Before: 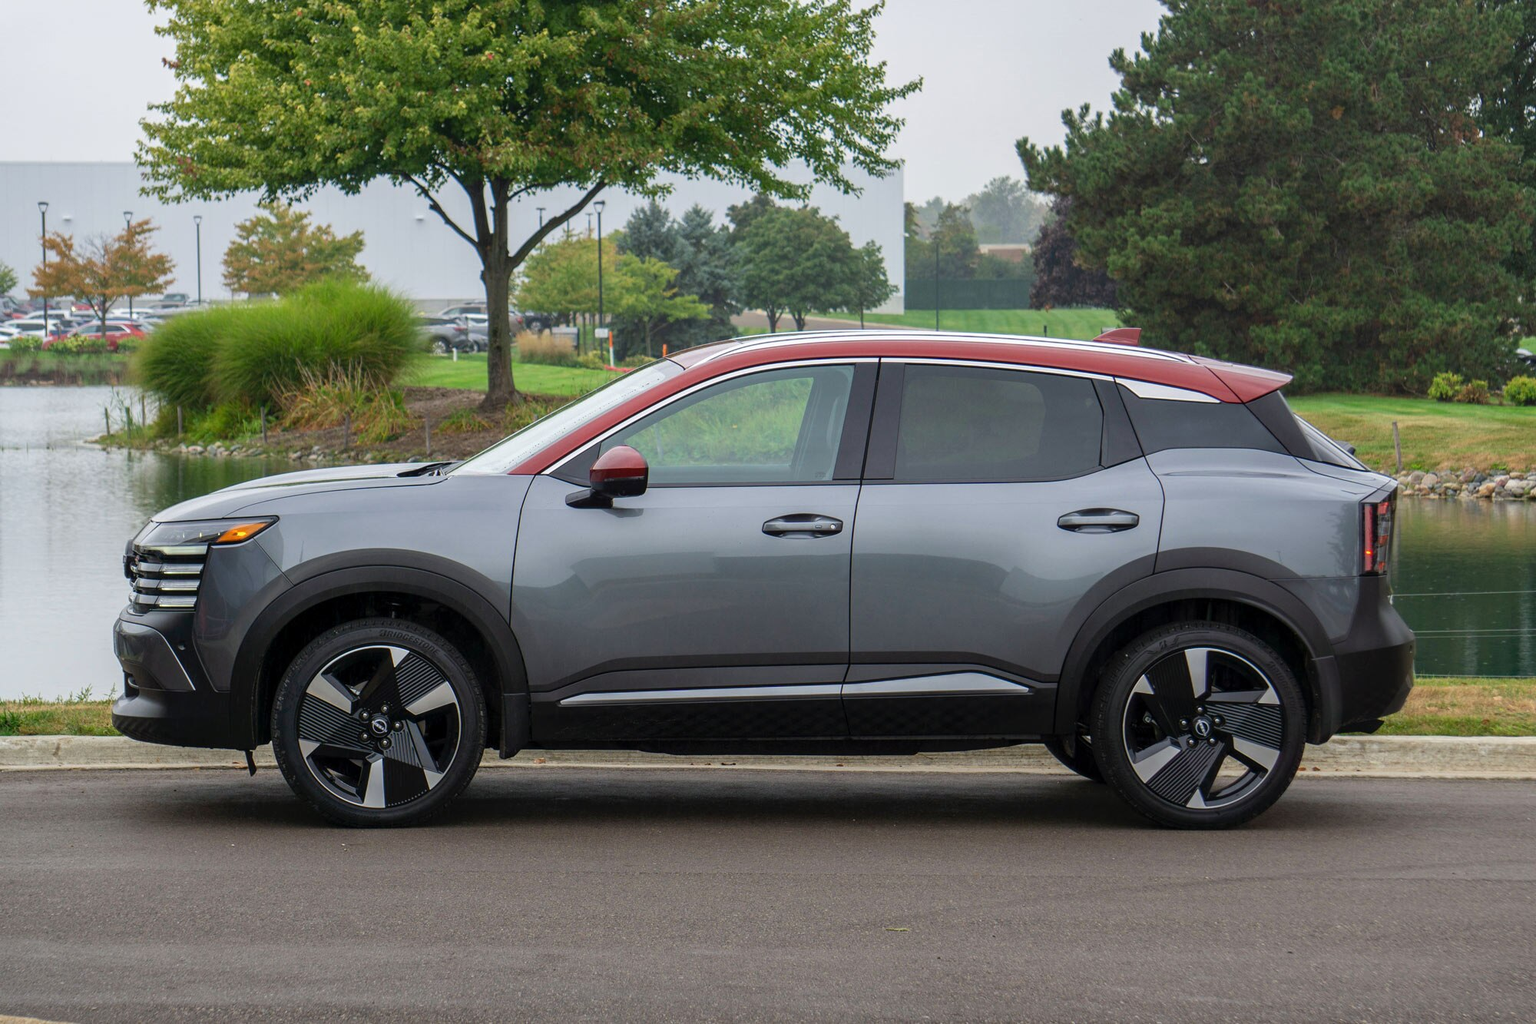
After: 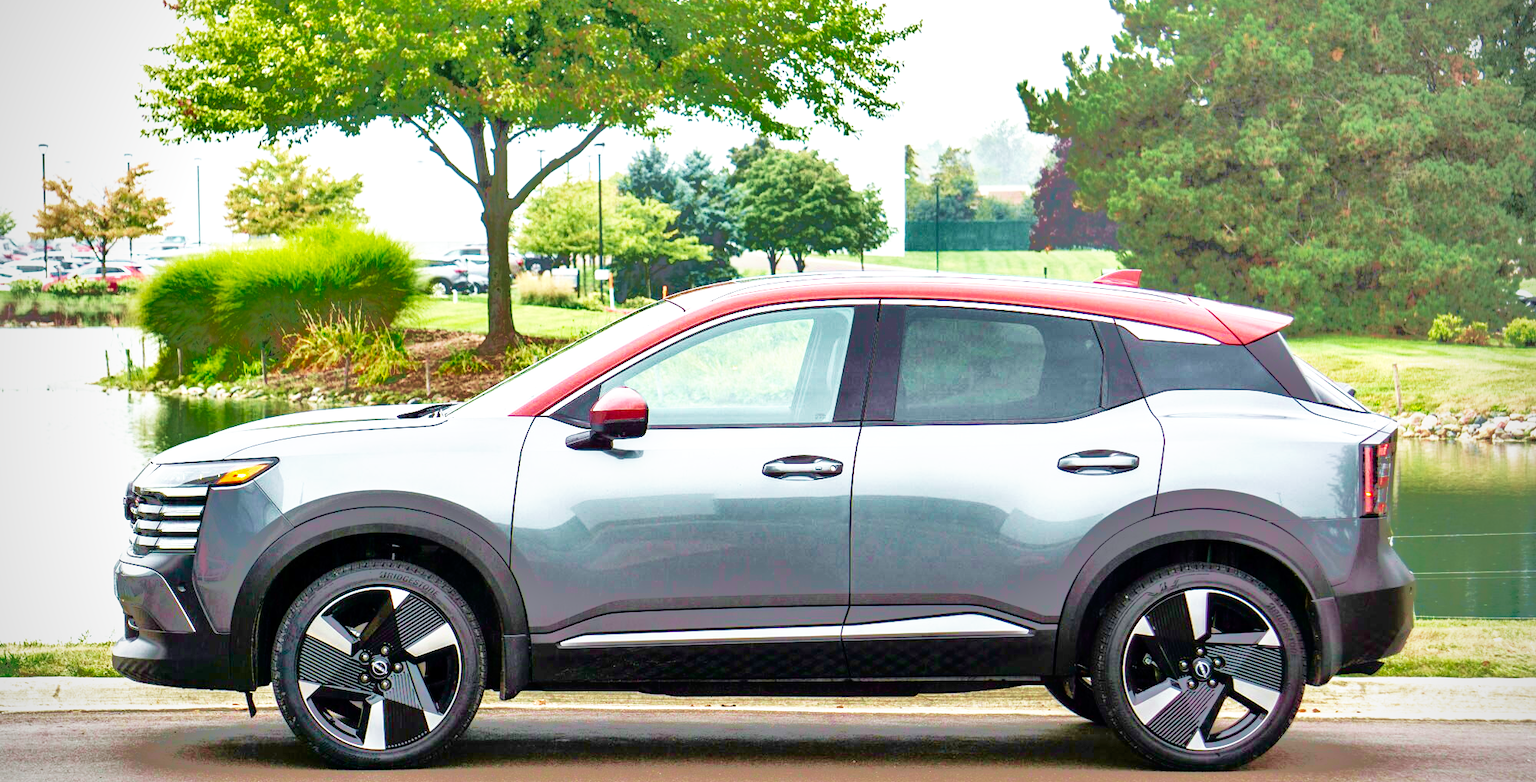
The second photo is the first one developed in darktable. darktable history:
crop: top 5.723%, bottom 17.78%
shadows and highlights: shadows 38.7, highlights -75.47, highlights color adjustment 45.79%
exposure: black level correction 0, exposure 1.2 EV, compensate highlight preservation false
tone curve: curves: ch0 [(0.003, 0) (0.066, 0.023) (0.149, 0.094) (0.264, 0.238) (0.395, 0.421) (0.517, 0.56) (0.688, 0.743) (0.813, 0.846) (1, 1)]; ch1 [(0, 0) (0.164, 0.115) (0.337, 0.332) (0.39, 0.398) (0.464, 0.461) (0.501, 0.5) (0.521, 0.535) (0.571, 0.588) (0.652, 0.681) (0.733, 0.749) (0.811, 0.796) (1, 1)]; ch2 [(0, 0) (0.337, 0.382) (0.464, 0.476) (0.501, 0.502) (0.527, 0.54) (0.556, 0.567) (0.6, 0.59) (0.687, 0.675) (1, 1)], color space Lab, independent channels
base curve: curves: ch0 [(0, 0) (0.012, 0.01) (0.073, 0.168) (0.31, 0.711) (0.645, 0.957) (1, 1)], preserve colors none
velvia: strength 44.64%
vignetting: on, module defaults
